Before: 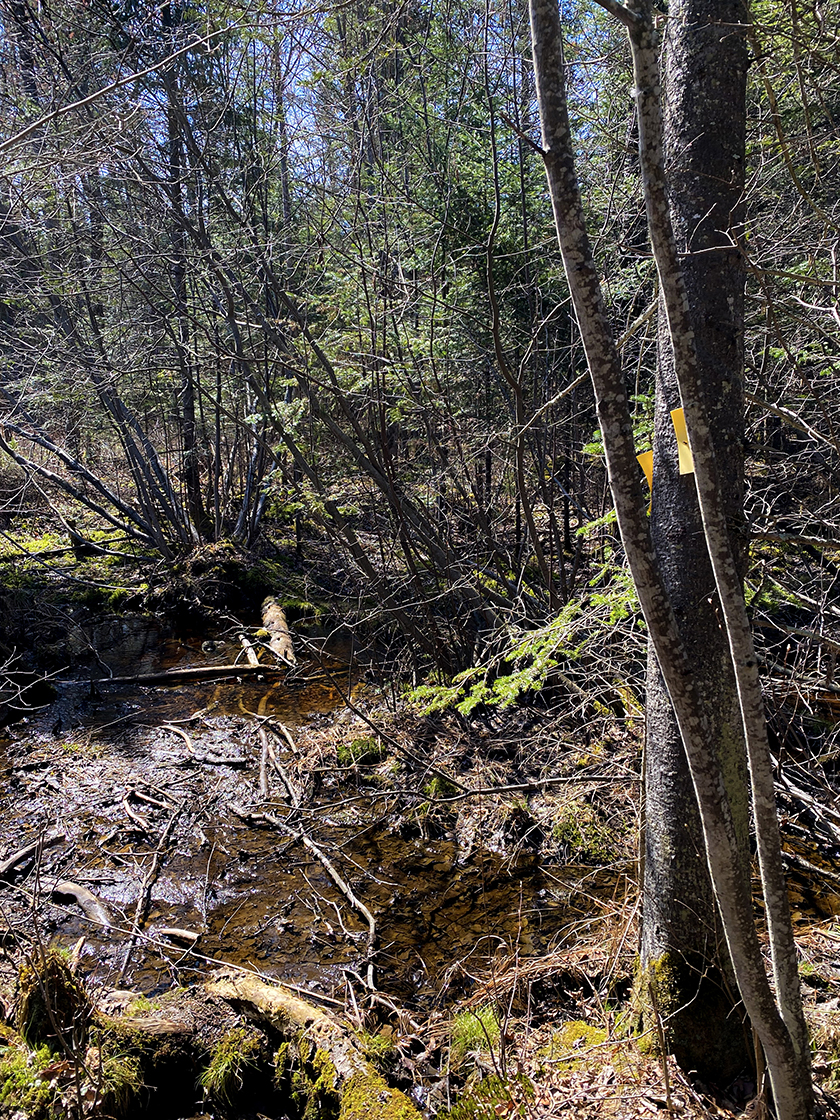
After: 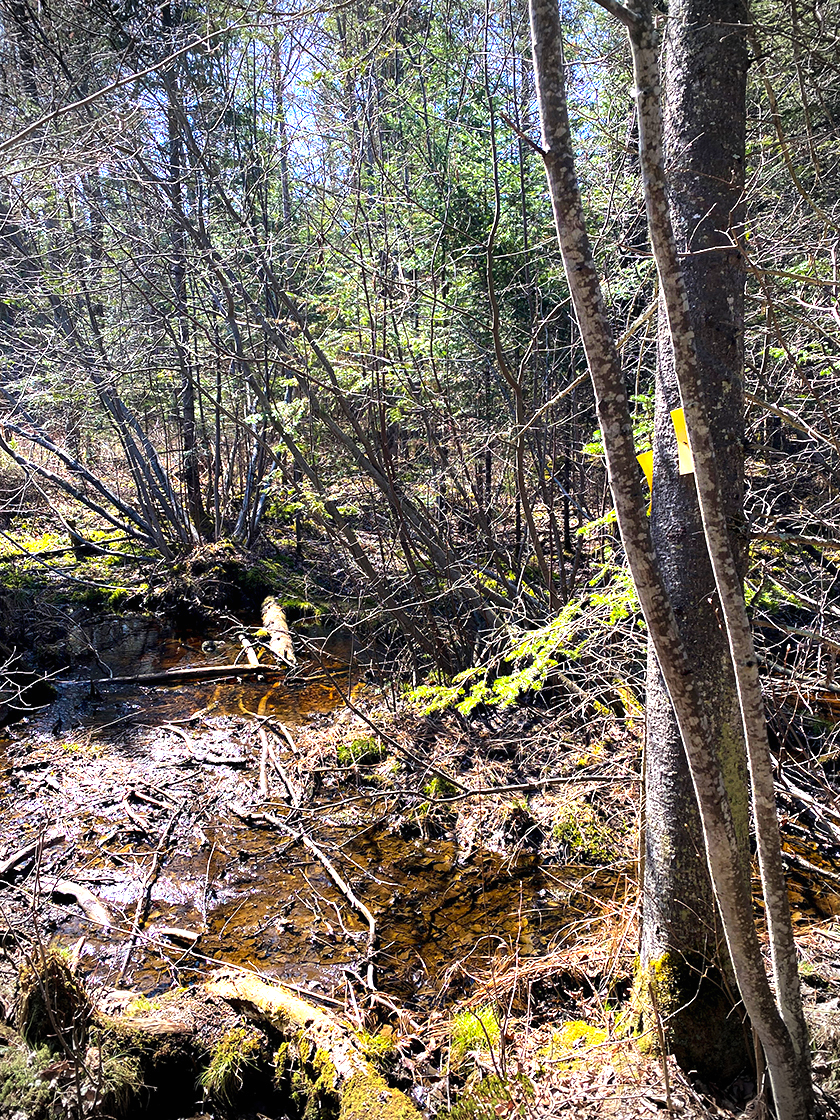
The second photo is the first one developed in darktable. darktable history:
exposure: black level correction 0, exposure 1.2 EV, compensate highlight preservation false
vignetting: fall-off start 87.78%, fall-off radius 25.1%, unbound false
